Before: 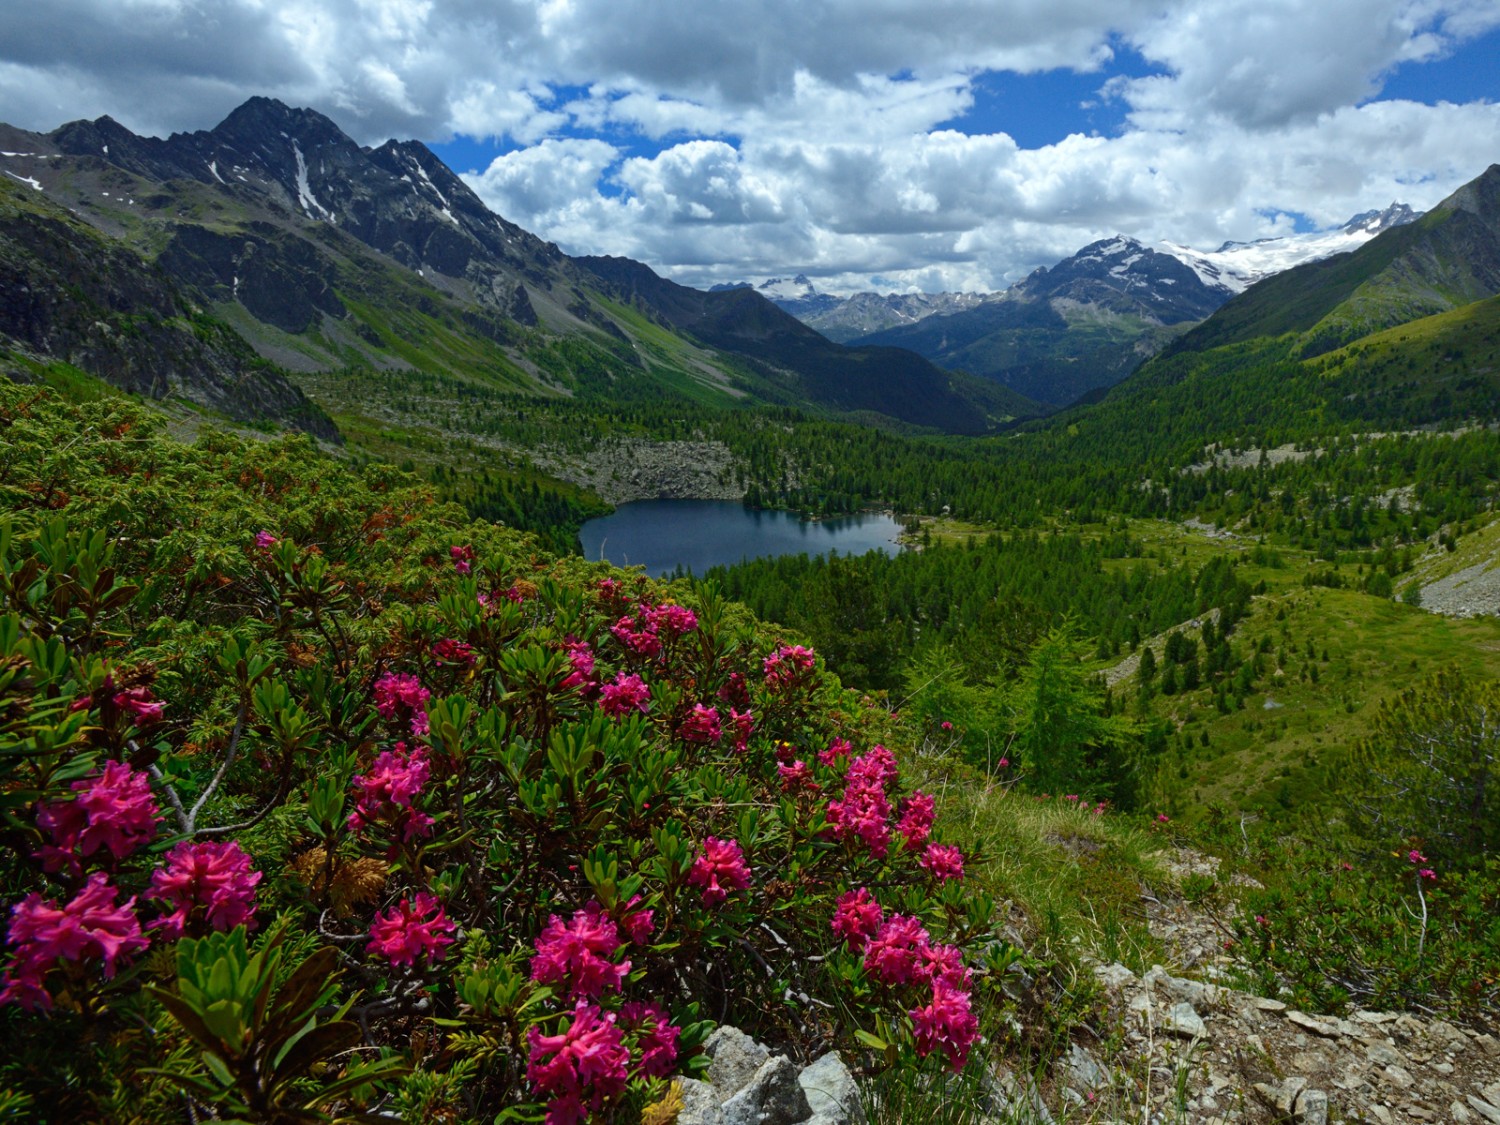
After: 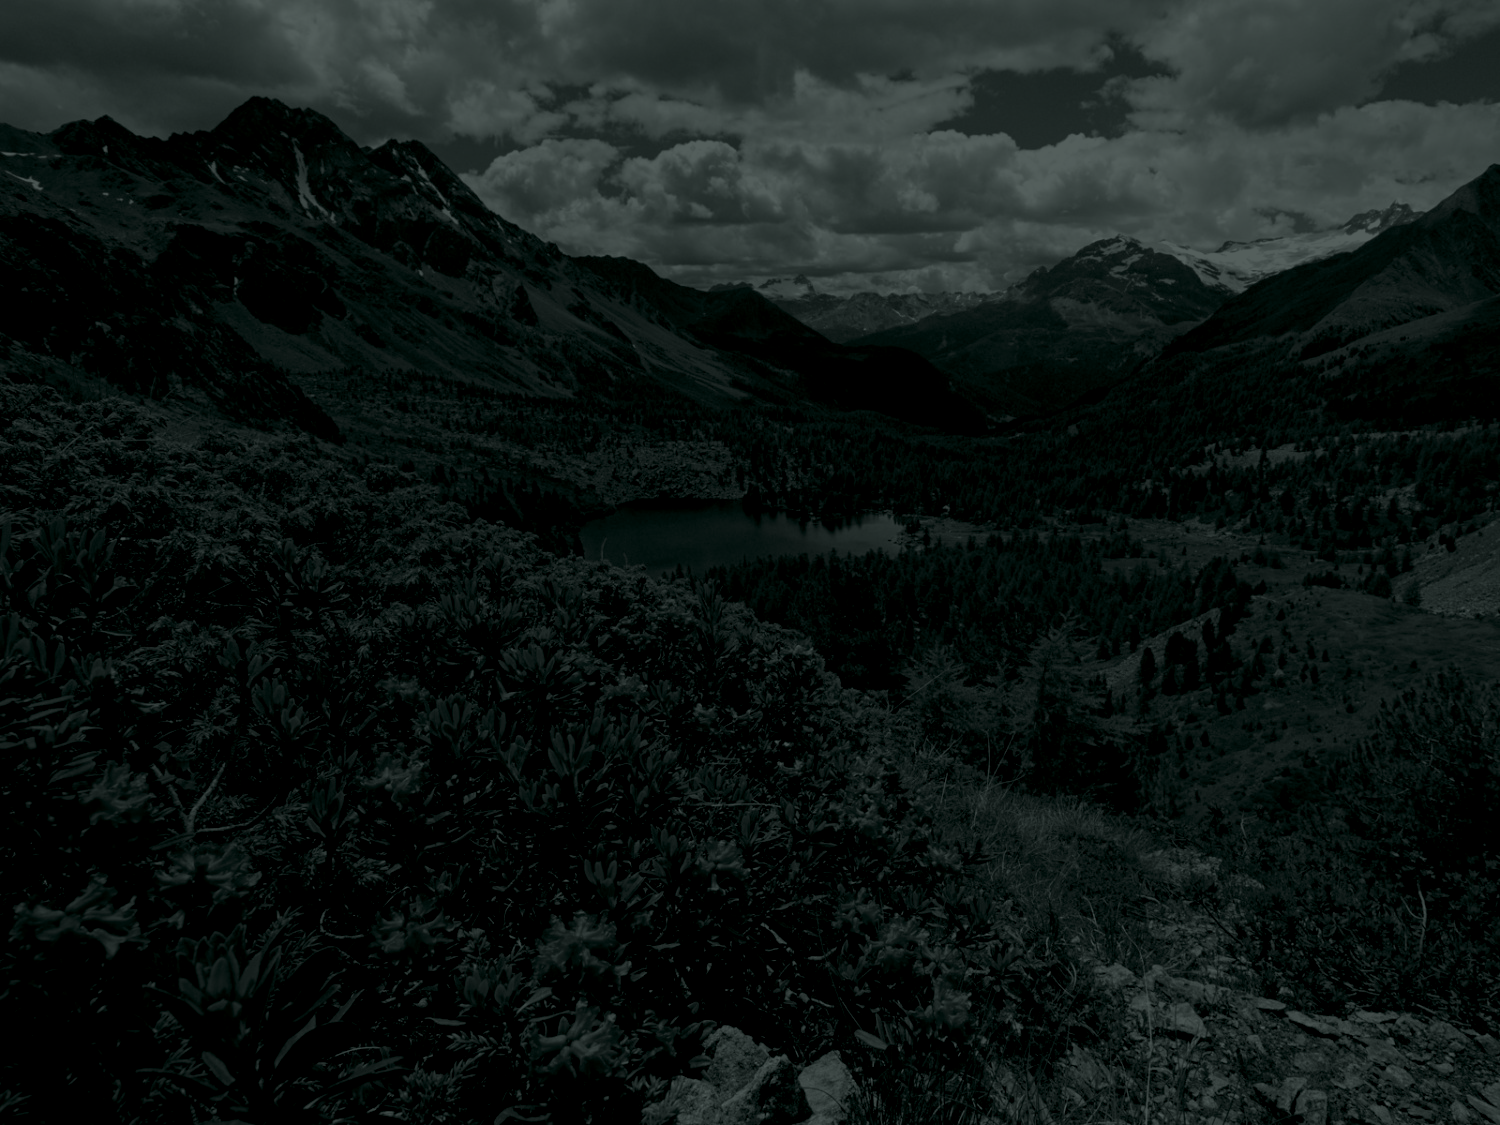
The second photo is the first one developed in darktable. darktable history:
colorize #4: hue 14.4°, saturation 36%, lightness 8.76%, version 1 | blend: blend mode color, opacity 100%; mask: uniform (no mask)
channel mixer #4: red [0, 0, 0, 0.964, 0, 0, 0], green [0 ×4, 1.072, 0, 0], blue [0 ×5, 1.12, 0]
colorize #3: hue 43.2°, saturation 12%, lightness 8.37%, version 1 | blend: blend mode color, opacity 100%; mask: uniform (no mask)
colorize #2: hue 90°, saturation 26%, lightness 7.57%, version 1 | blend: blend mode color, opacity 100%; mask: uniform (no mask)
channel mixer #2: red [0, 0, 0, 1.235, 0, 0, 0], green [0 ×4, 1.072, 0, 0], blue [0 ×5, 1.012, 0]
colorize #1: hue 90°, saturation 19%, lightness 1.2%, version 1 | blend: blend mode color, opacity 100%; mask: uniform (no mask)
channel mixer #1: red [0, 0, 0, 1.155, 0, 0, 0], green [0 ×4, 1.072, 0, 0], blue [0 ×5, 1.008, 0]
colorize: hue 90°, saturation 19%, lightness 1.59%, version 1 | blend: blend mode color, opacity 100%; mask: uniform (no mask)
channel mixer: red [0, 0, 0, 1.127, 0, 0, 0], green [0 ×4, 1.072, 0, 0], blue [0 ×5, 1.008, 0]
